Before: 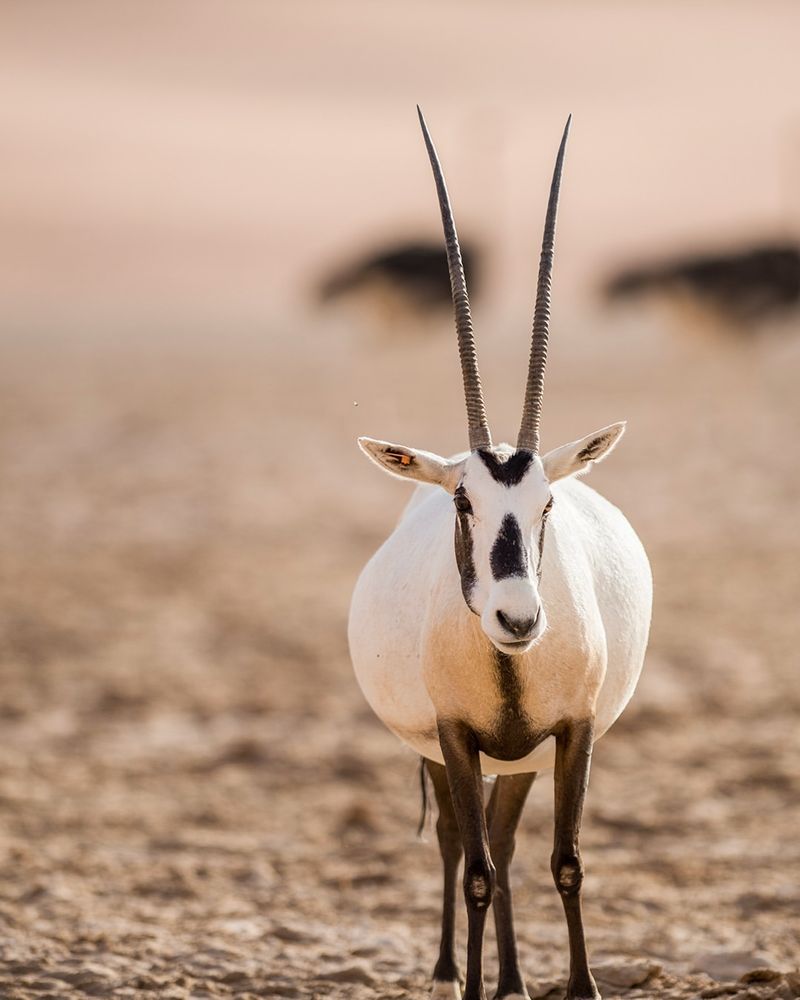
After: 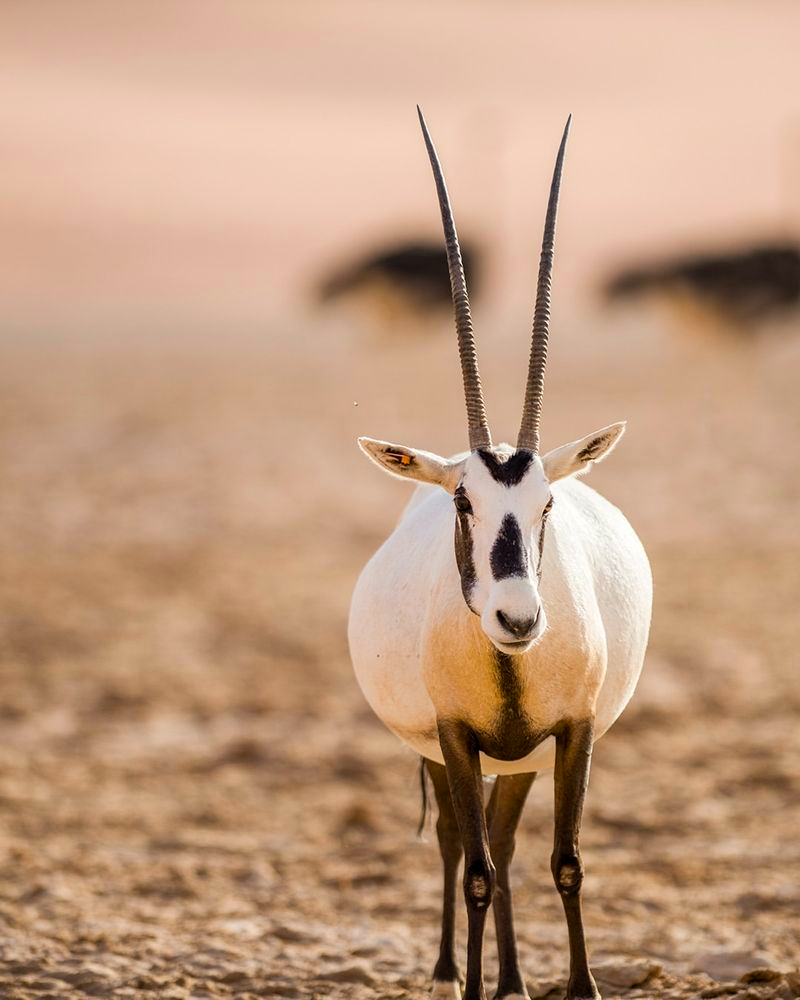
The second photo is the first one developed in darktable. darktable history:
color balance rgb: linear chroma grading › global chroma 33.4%
levels: mode automatic, black 0.023%, white 99.97%, levels [0.062, 0.494, 0.925]
